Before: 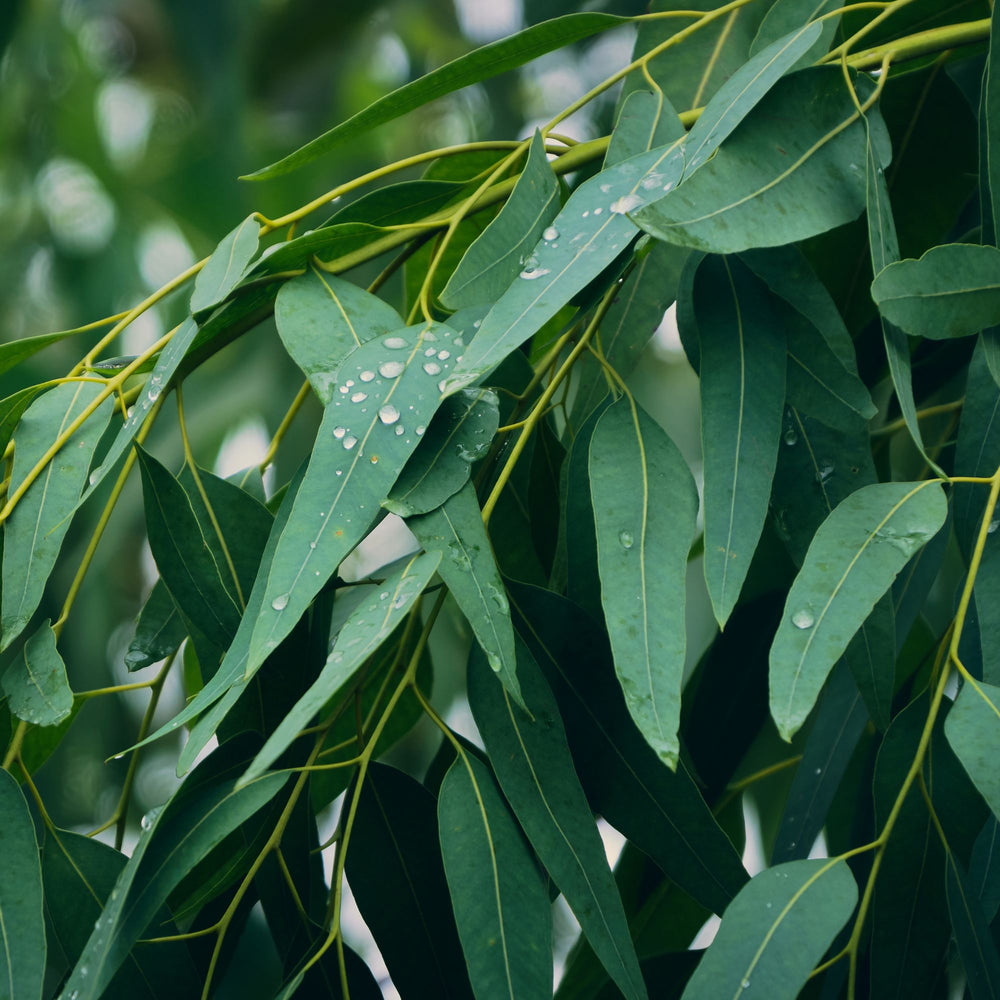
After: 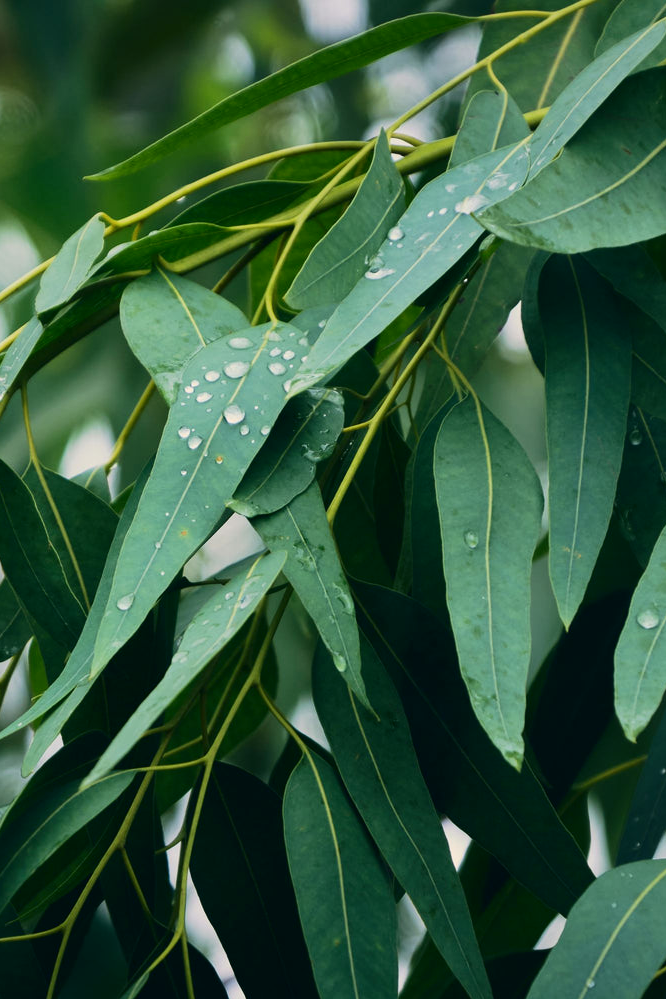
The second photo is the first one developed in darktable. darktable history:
contrast brightness saturation: contrast 0.136
crop and rotate: left 15.587%, right 17.764%
